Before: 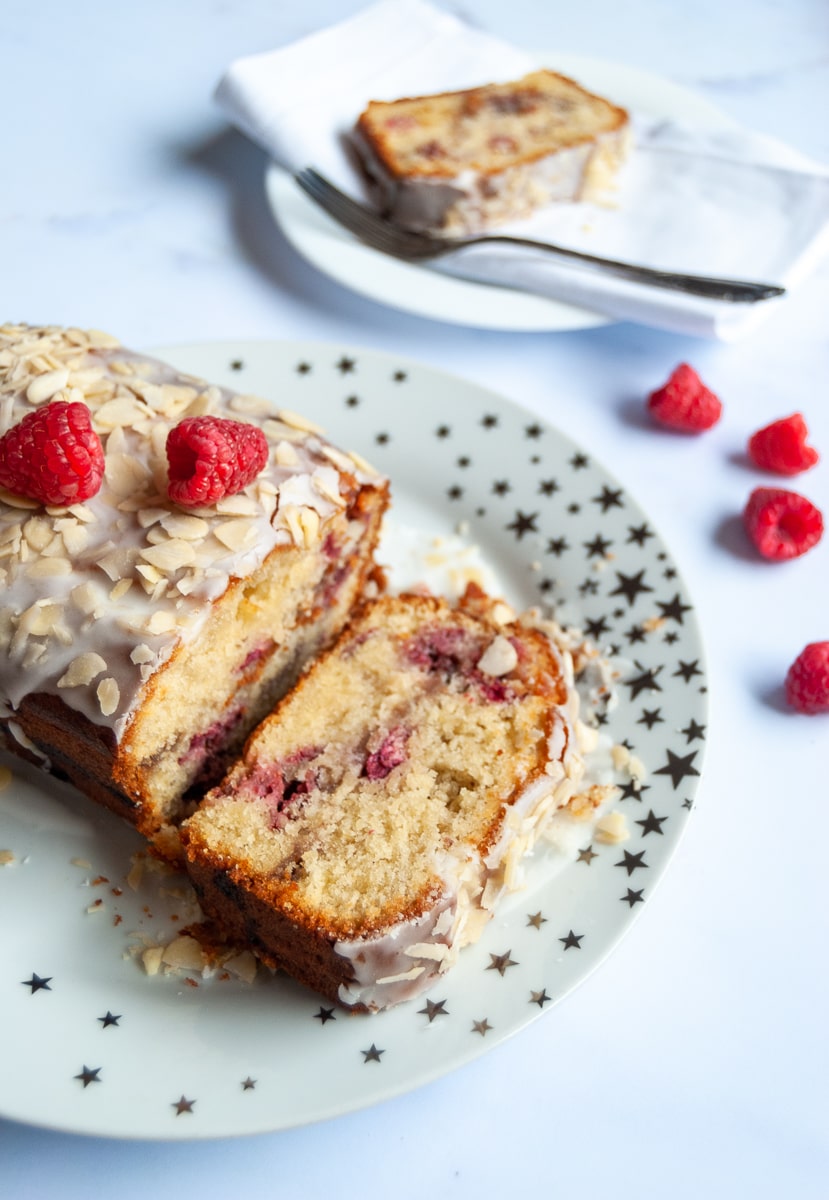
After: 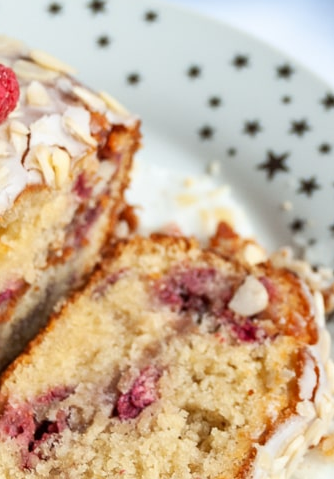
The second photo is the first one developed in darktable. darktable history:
crop: left 30.047%, top 30.036%, right 29.627%, bottom 30.038%
